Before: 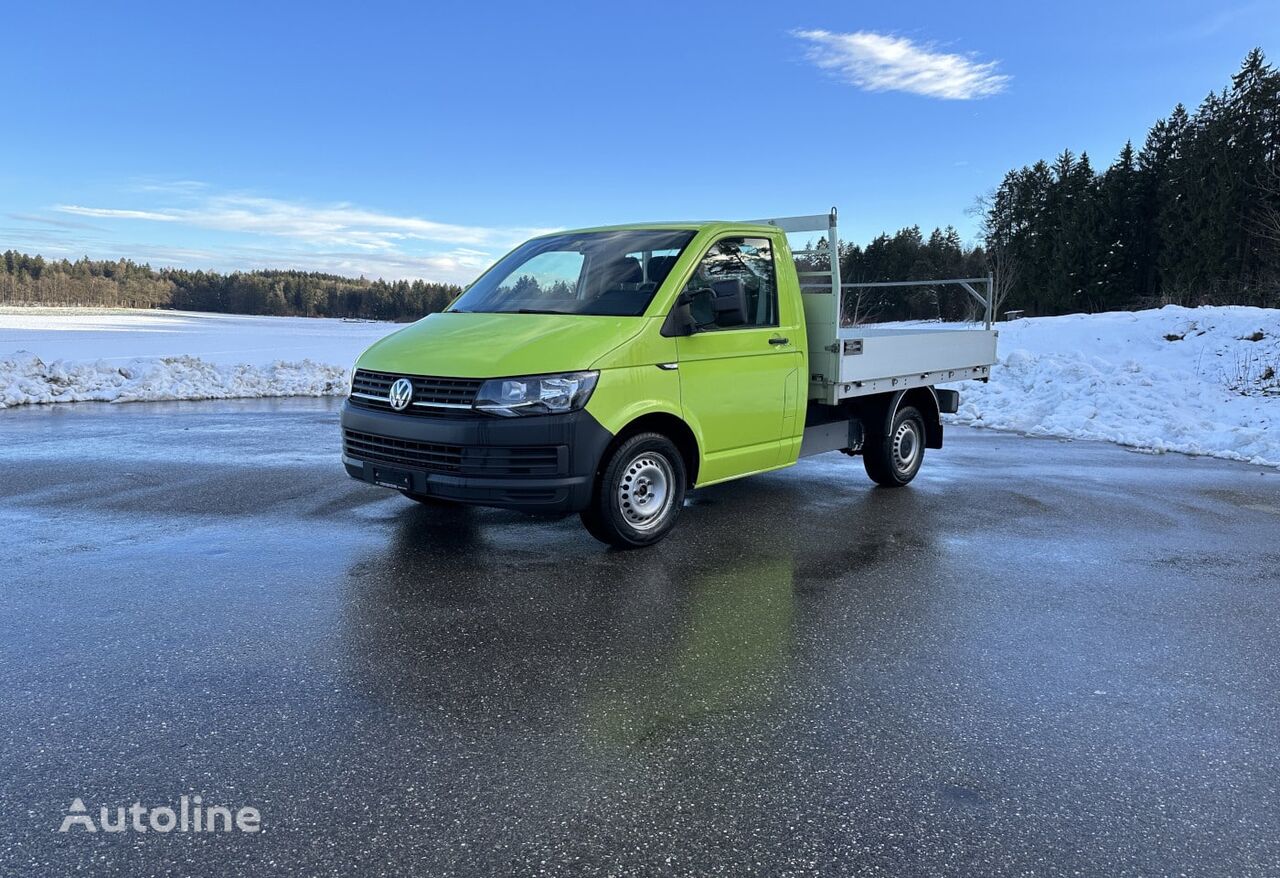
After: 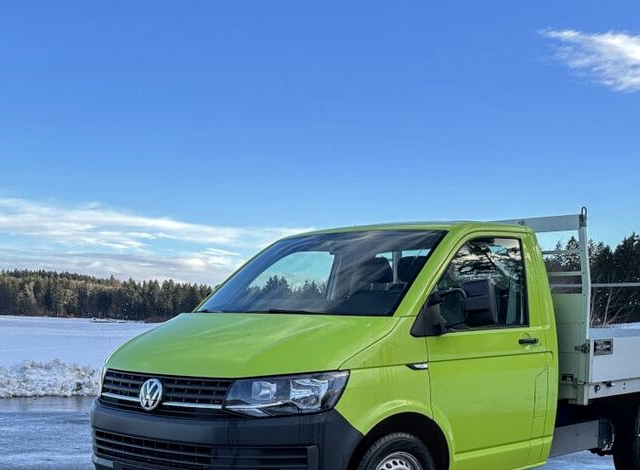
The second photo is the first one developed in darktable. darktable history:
shadows and highlights: shadows -20, white point adjustment -2, highlights -35
crop: left 19.556%, right 30.401%, bottom 46.458%
local contrast: on, module defaults
